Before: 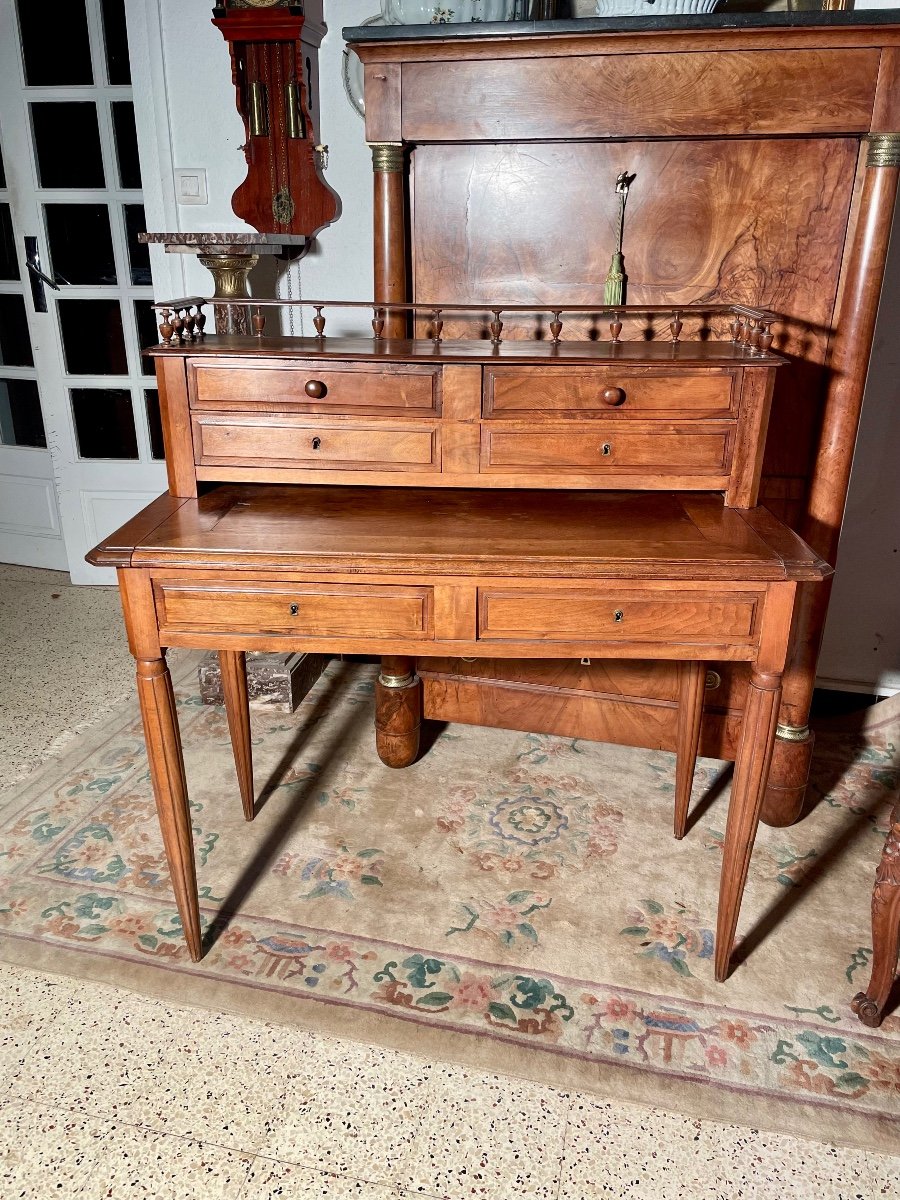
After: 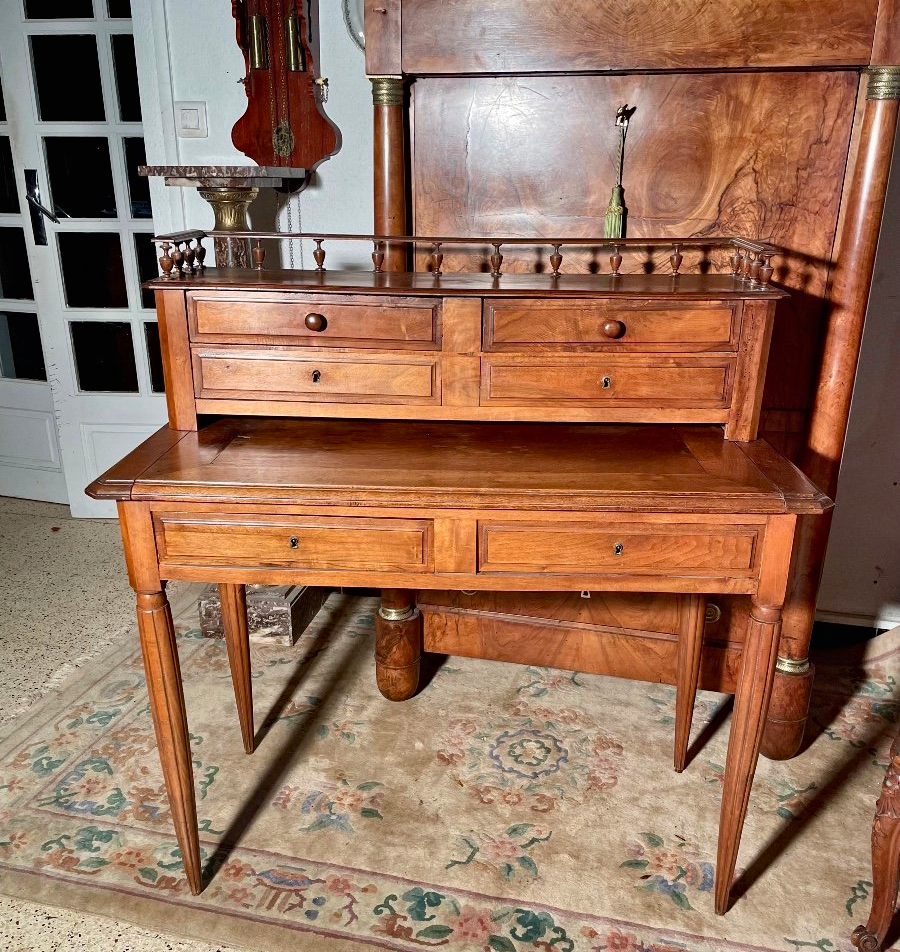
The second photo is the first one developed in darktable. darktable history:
haze removal: compatibility mode true, adaptive false
crop and rotate: top 5.664%, bottom 14.997%
shadows and highlights: low approximation 0.01, soften with gaussian
contrast brightness saturation: contrast -0.01, brightness -0.006, saturation 0.042
